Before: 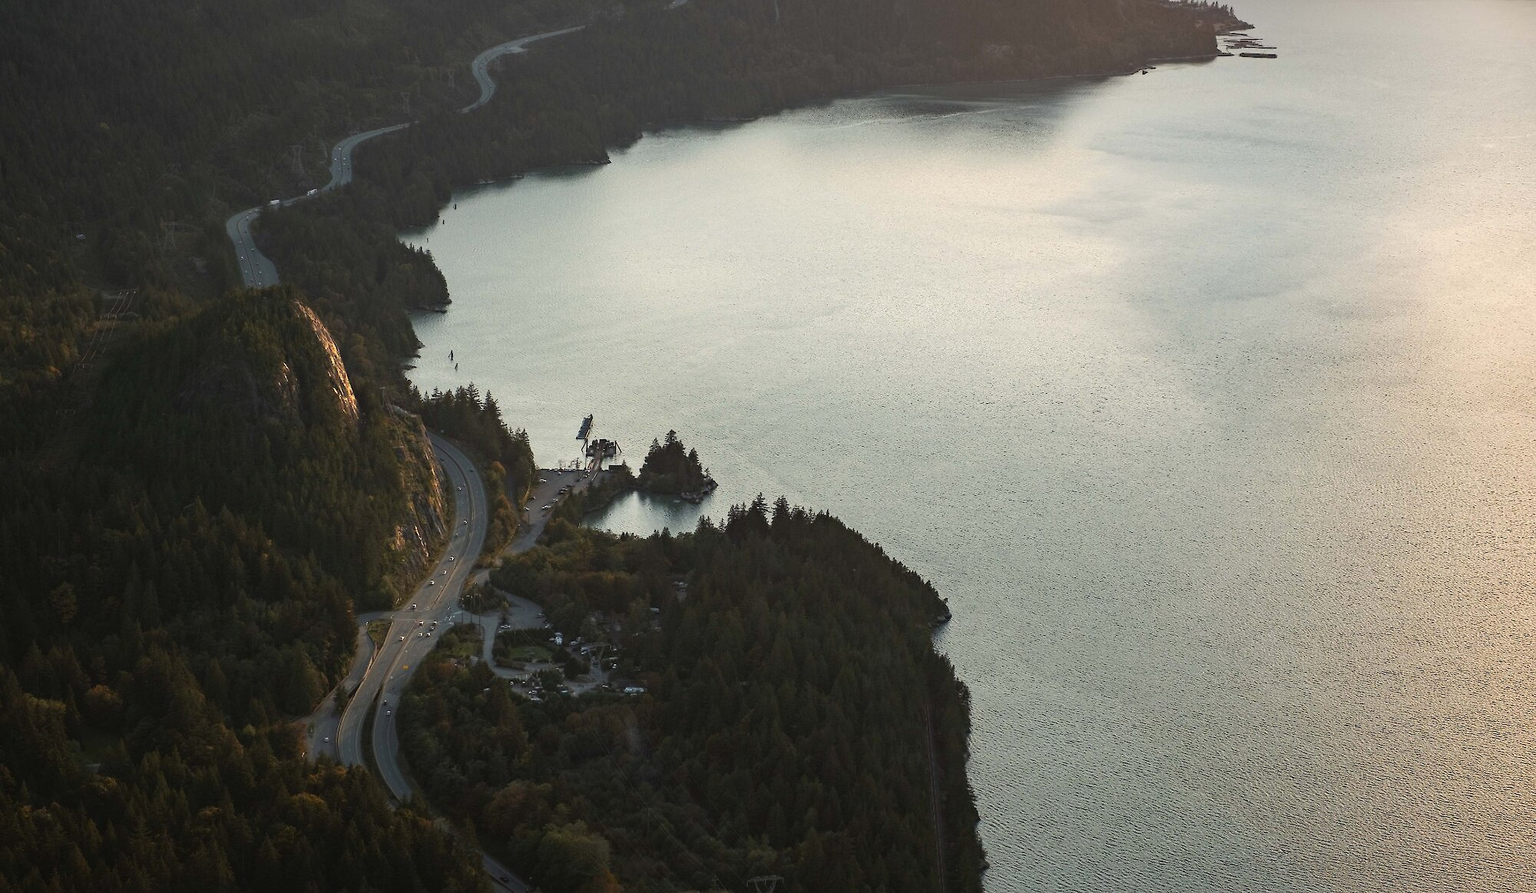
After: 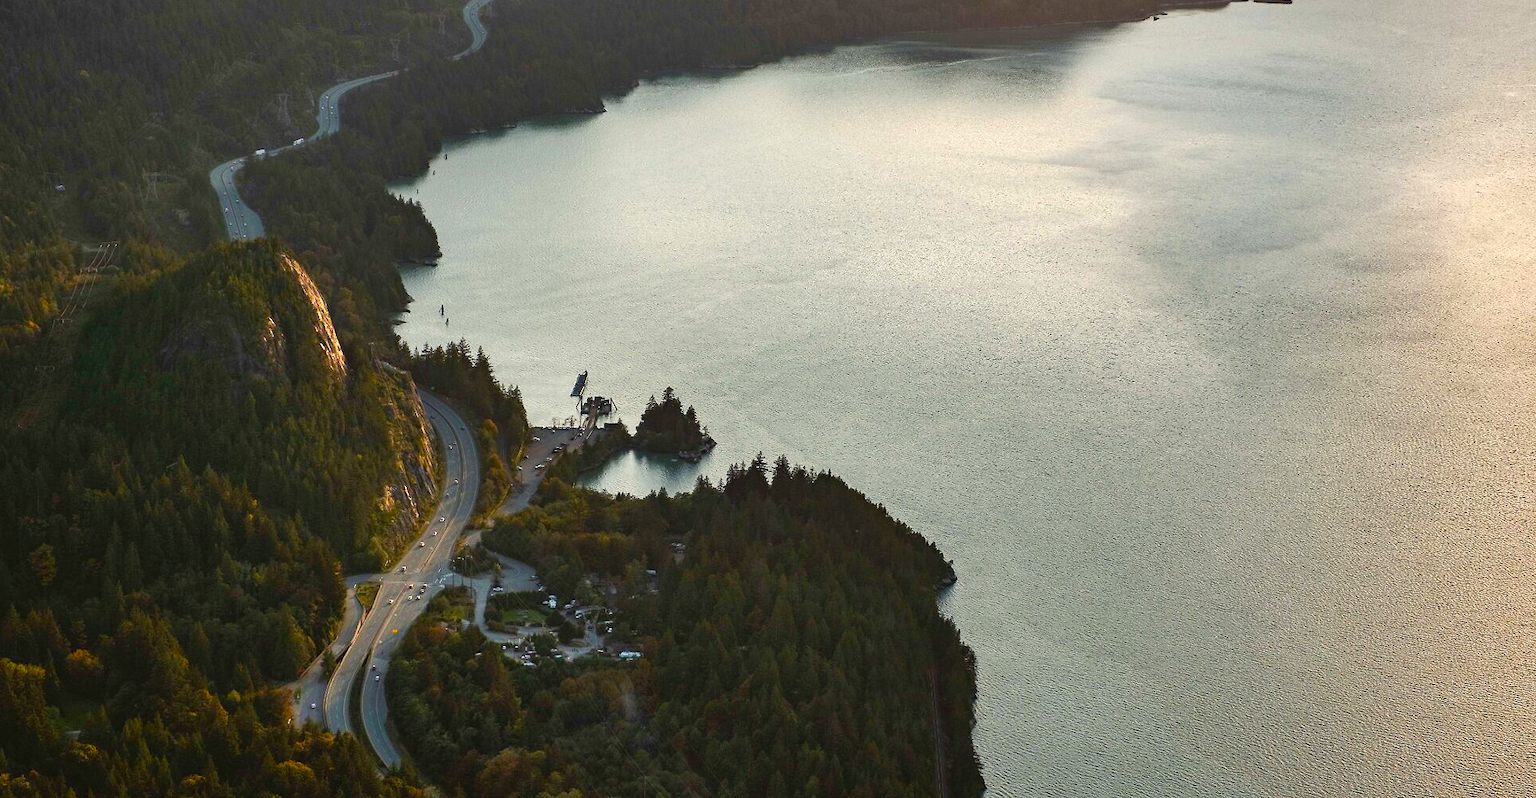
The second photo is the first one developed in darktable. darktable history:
shadows and highlights: soften with gaussian
color balance rgb: linear chroma grading › global chroma 9.875%, perceptual saturation grading › global saturation 25.652%, perceptual saturation grading › highlights -50.232%, perceptual saturation grading › shadows 30.961%, global vibrance 30.37%, contrast 9.612%
crop: left 1.484%, top 6.128%, right 1.372%, bottom 7.029%
